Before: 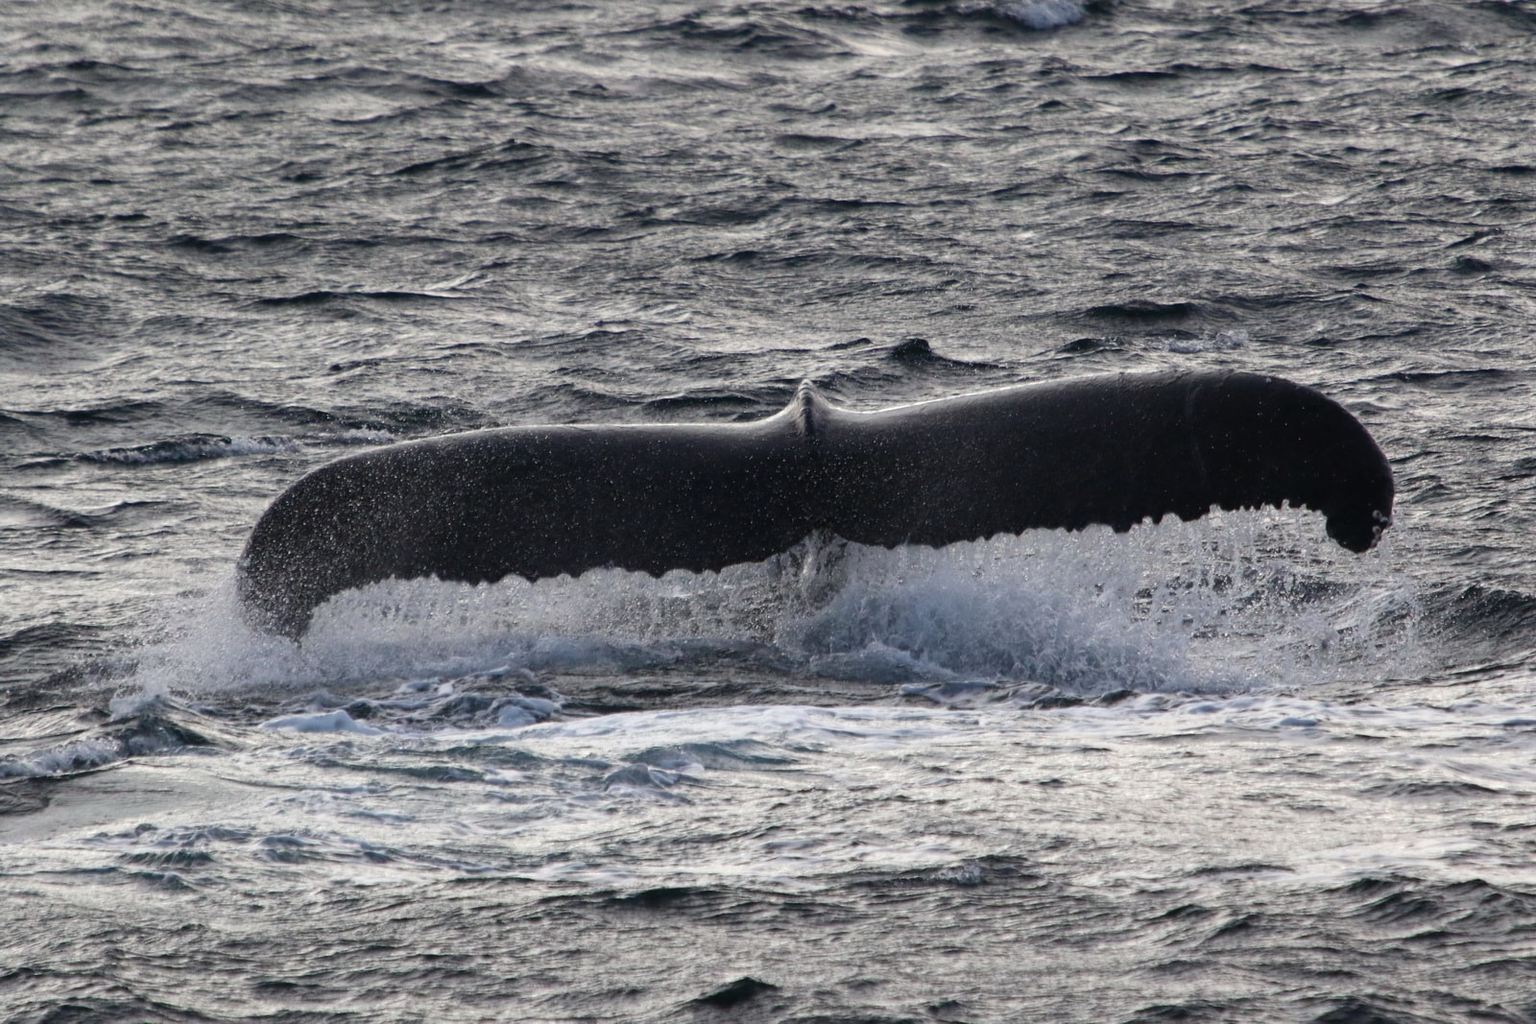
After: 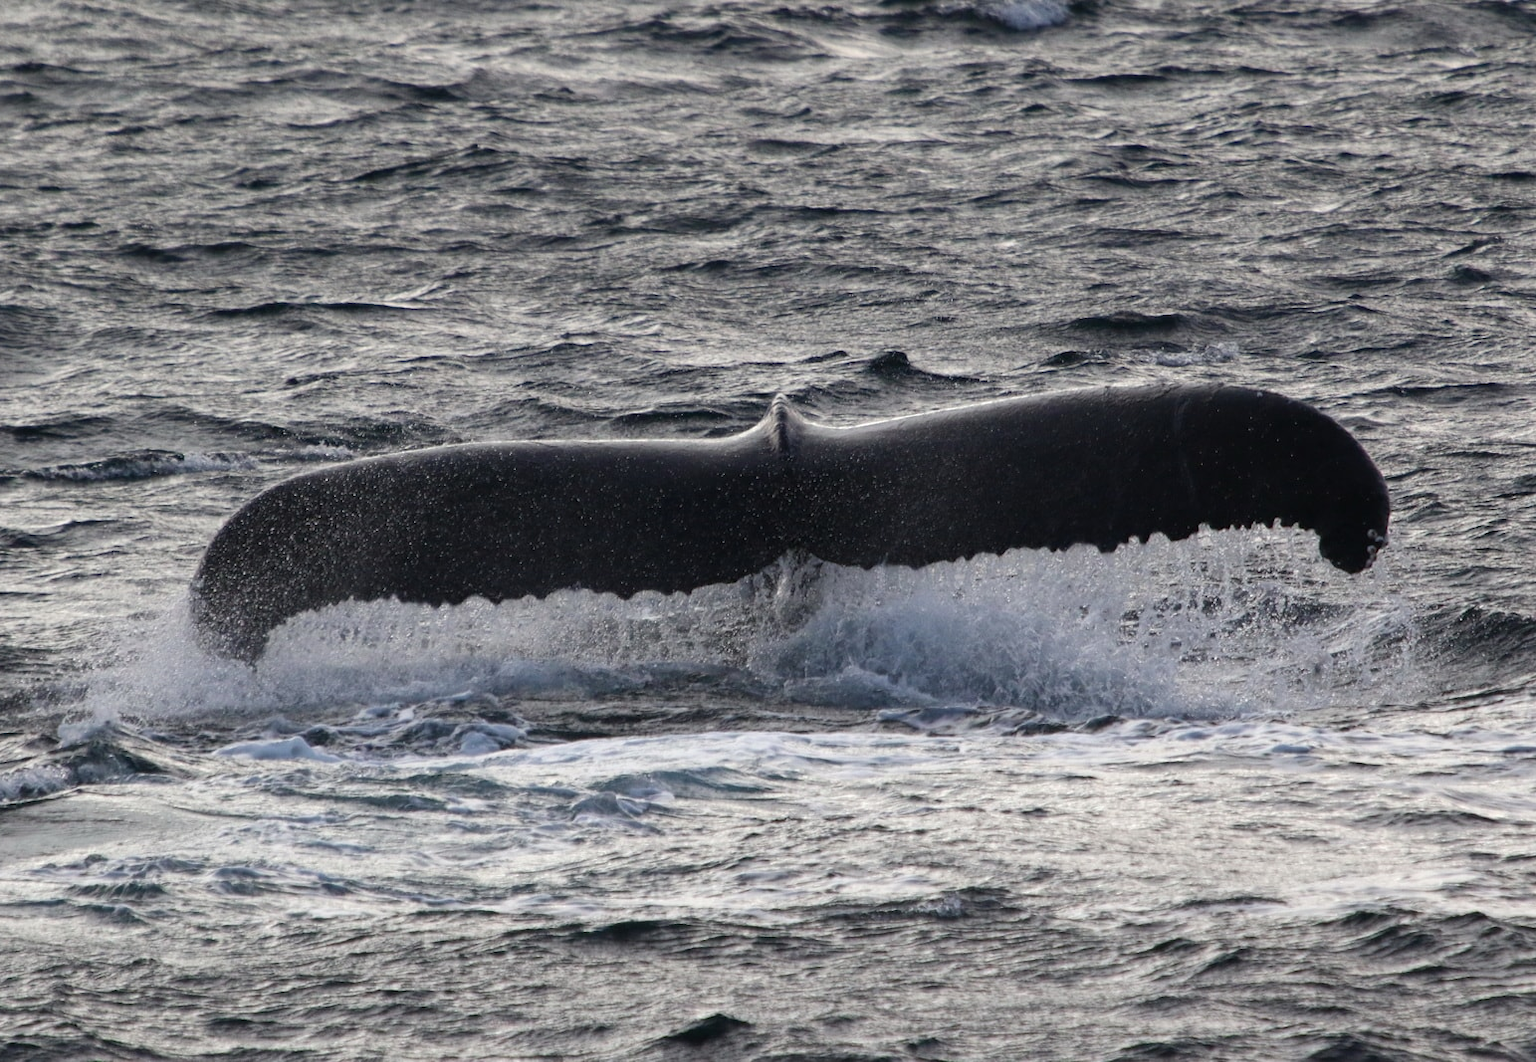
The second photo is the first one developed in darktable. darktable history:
crop and rotate: left 3.523%
